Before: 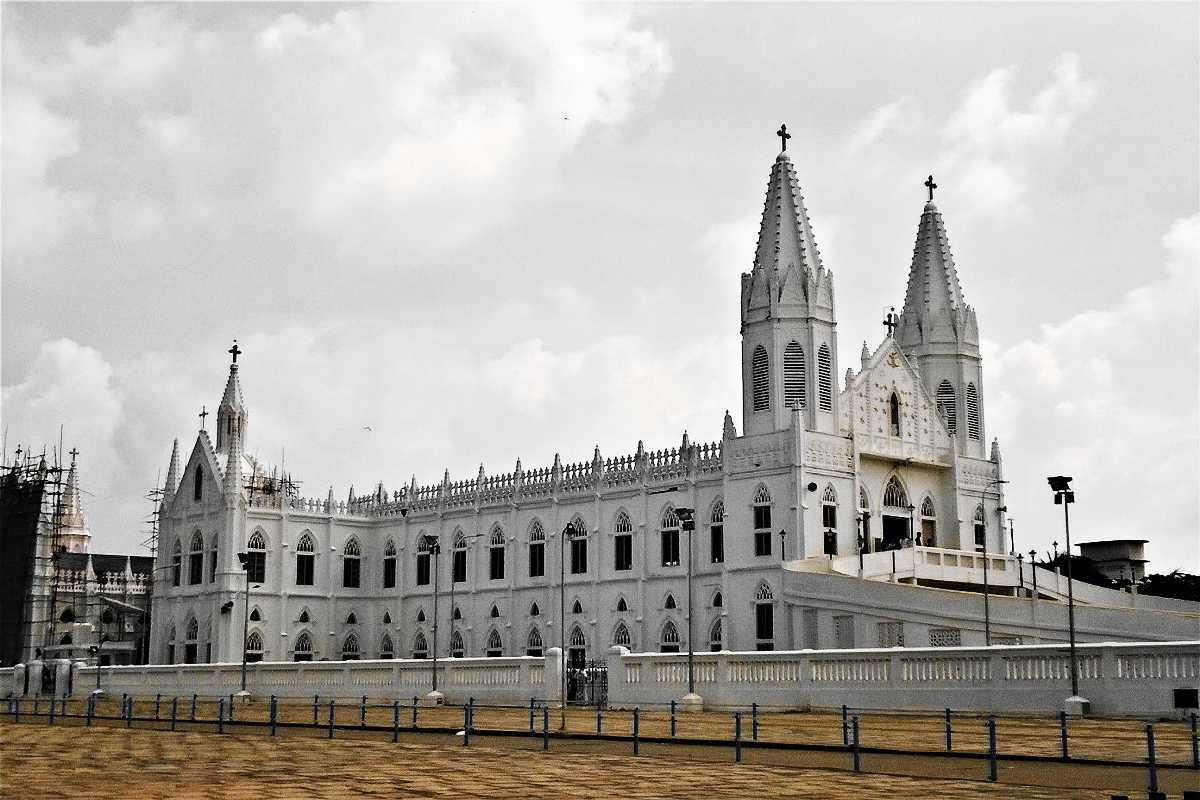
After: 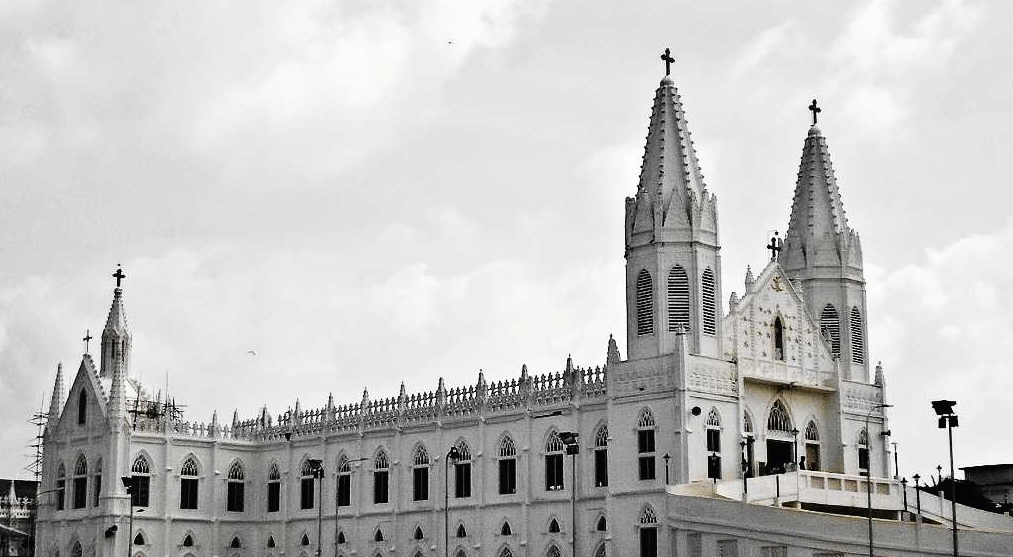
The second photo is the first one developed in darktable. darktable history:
tone curve: curves: ch0 [(0, 0.012) (0.056, 0.046) (0.218, 0.213) (0.606, 0.62) (0.82, 0.846) (1, 1)]; ch1 [(0, 0) (0.226, 0.261) (0.403, 0.437) (0.469, 0.472) (0.495, 0.499) (0.508, 0.503) (0.545, 0.555) (0.59, 0.598) (0.686, 0.728) (1, 1)]; ch2 [(0, 0) (0.269, 0.299) (0.459, 0.45) (0.498, 0.499) (0.523, 0.512) (0.568, 0.558) (0.634, 0.617) (0.698, 0.677) (0.806, 0.769) (1, 1)], color space Lab, independent channels, preserve colors none
crop and rotate: left 9.677%, top 9.563%, right 5.887%, bottom 20.812%
